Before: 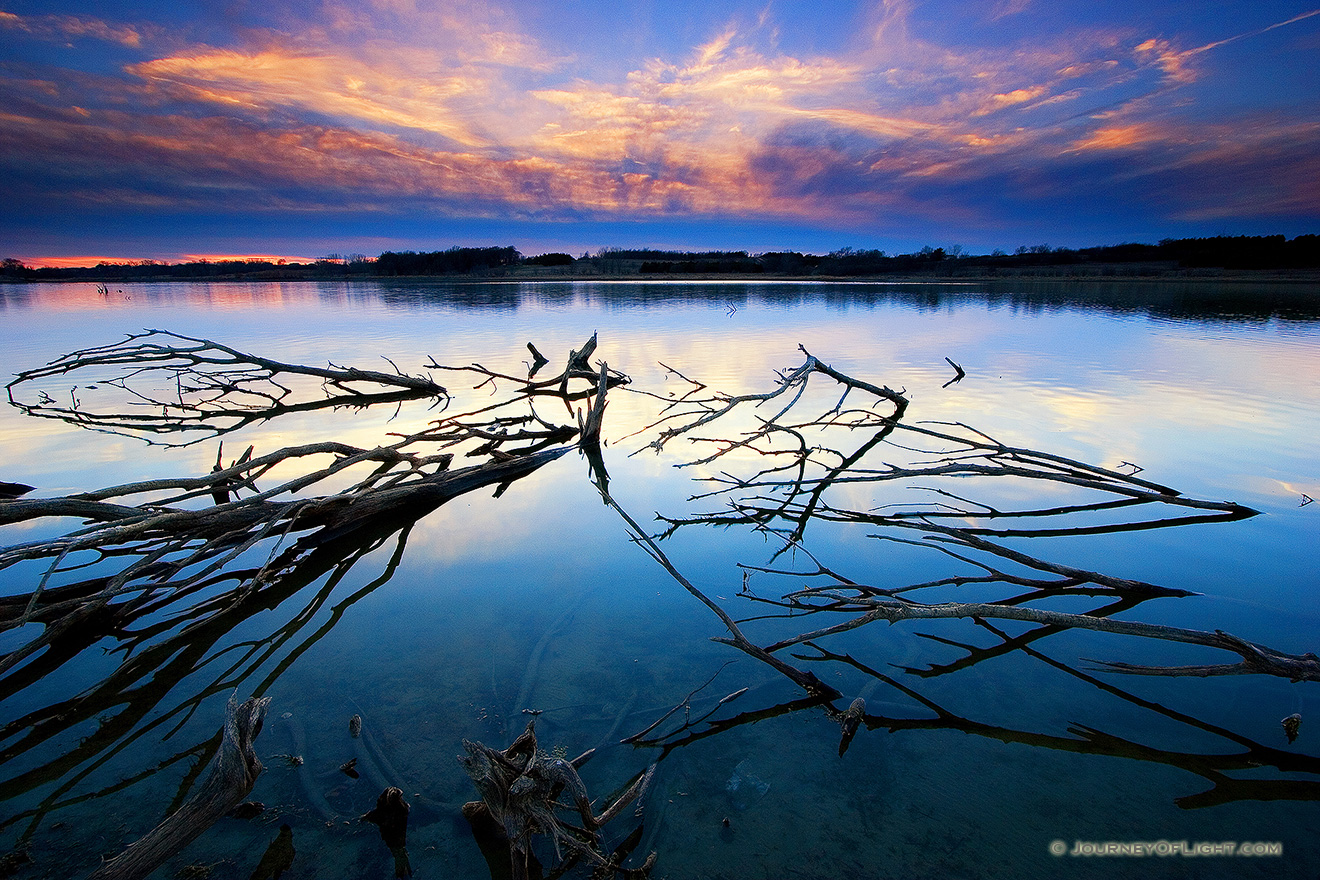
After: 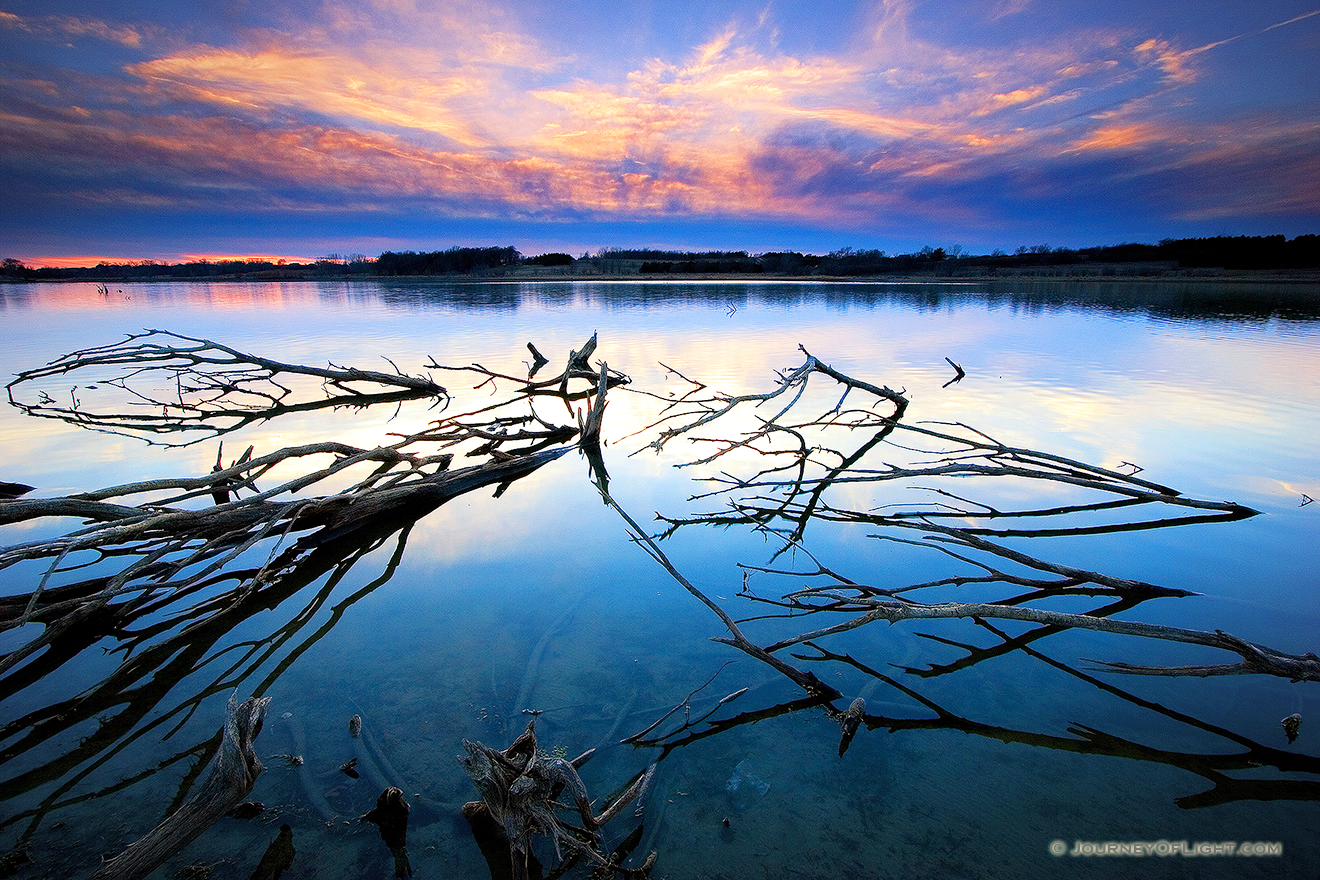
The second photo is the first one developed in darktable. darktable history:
exposure: black level correction 0, exposure 0.7 EV, compensate exposure bias true, compensate highlight preservation false
vignetting: fall-off radius 100%, width/height ratio 1.337
filmic rgb: black relative exposure -15 EV, white relative exposure 3 EV, threshold 6 EV, target black luminance 0%, hardness 9.27, latitude 99%, contrast 0.912, shadows ↔ highlights balance 0.505%, add noise in highlights 0, color science v3 (2019), use custom middle-gray values true, iterations of high-quality reconstruction 0, contrast in highlights soft, enable highlight reconstruction true
